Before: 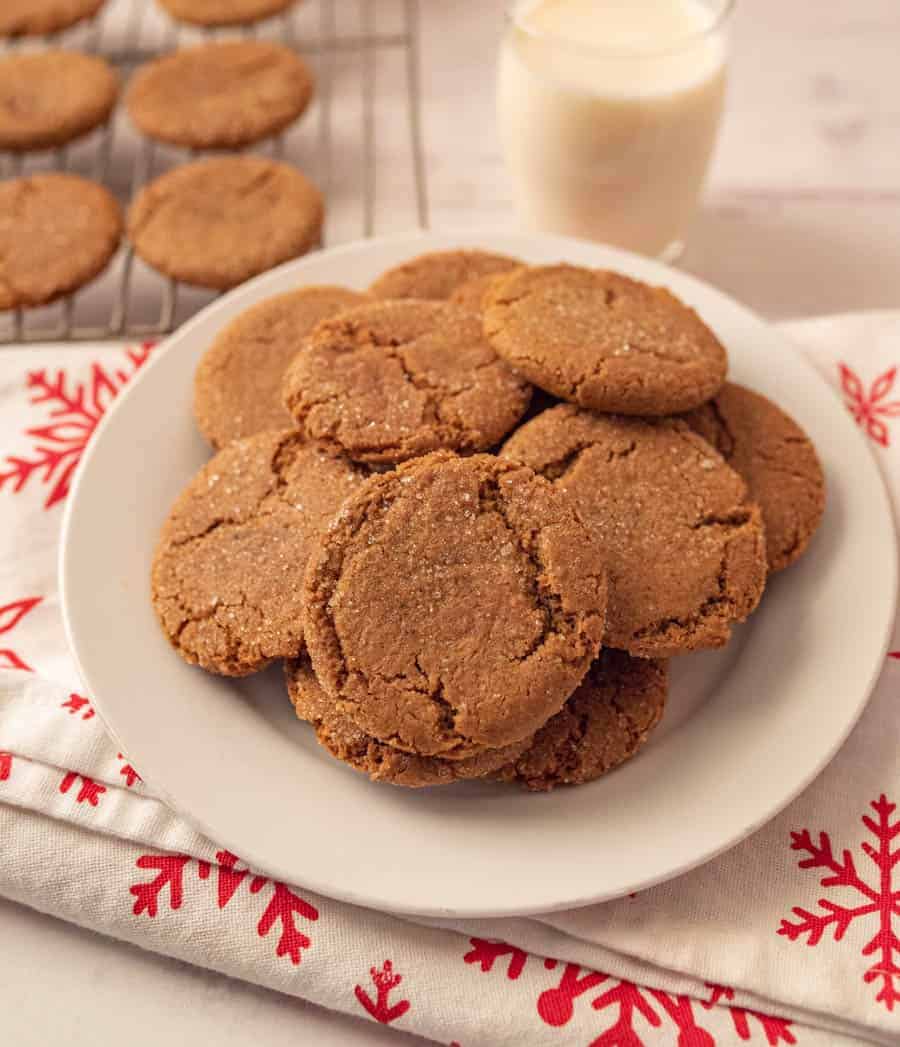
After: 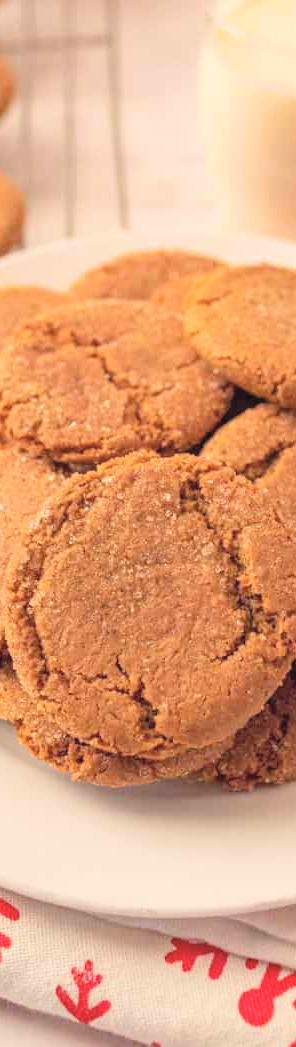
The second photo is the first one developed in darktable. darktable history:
contrast brightness saturation: contrast 0.103, brightness 0.318, saturation 0.149
crop: left 33.328%, right 33.723%
